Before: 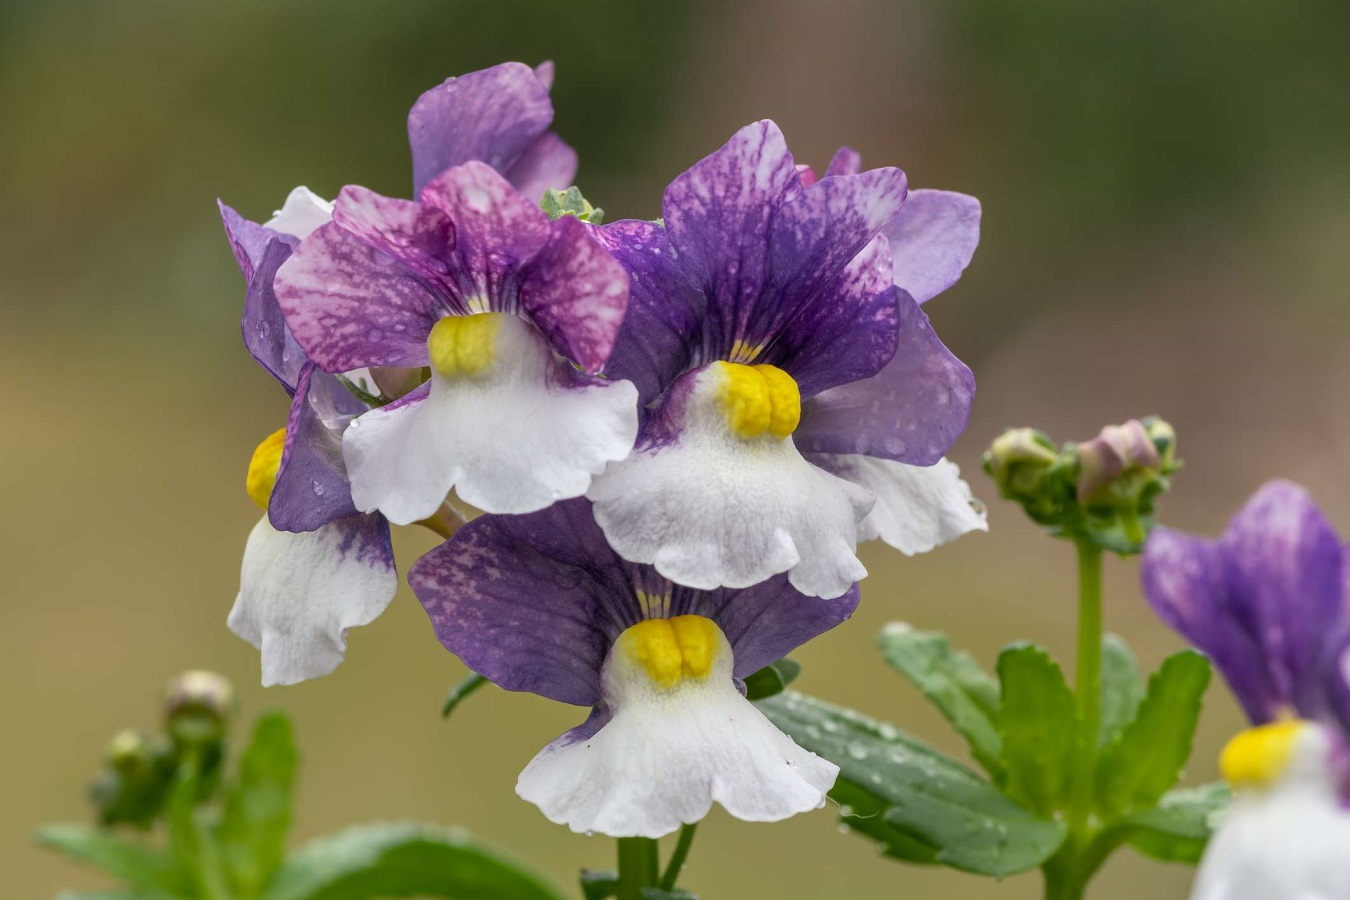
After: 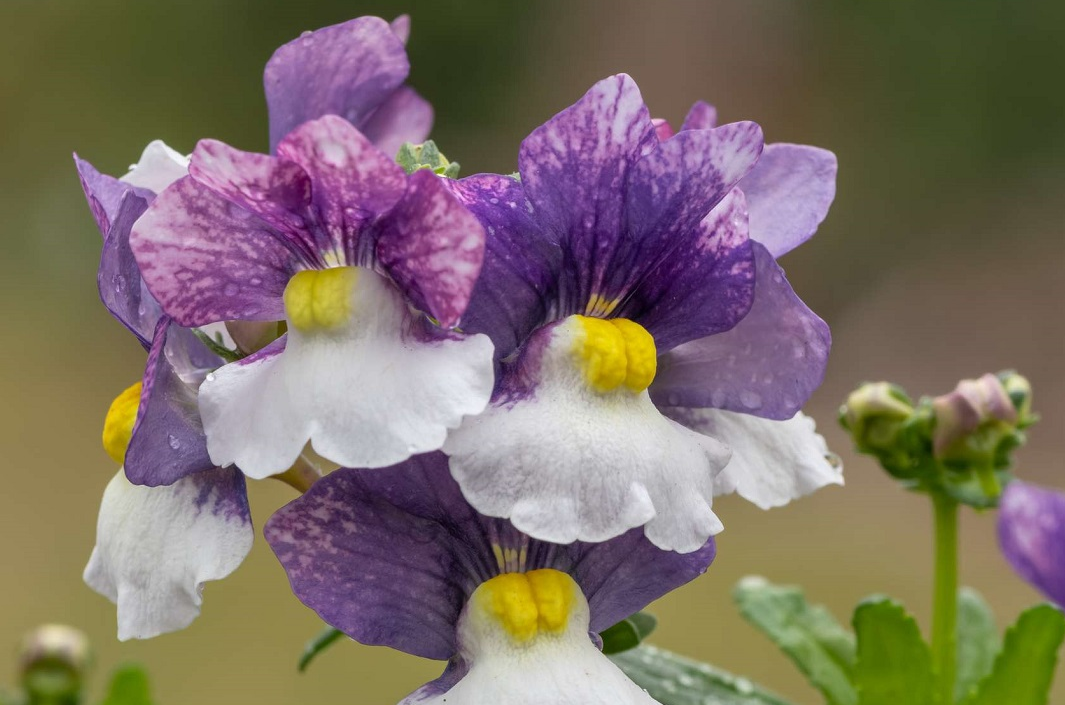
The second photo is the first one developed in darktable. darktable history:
crop and rotate: left 10.686%, top 5.116%, right 10.411%, bottom 16.473%
